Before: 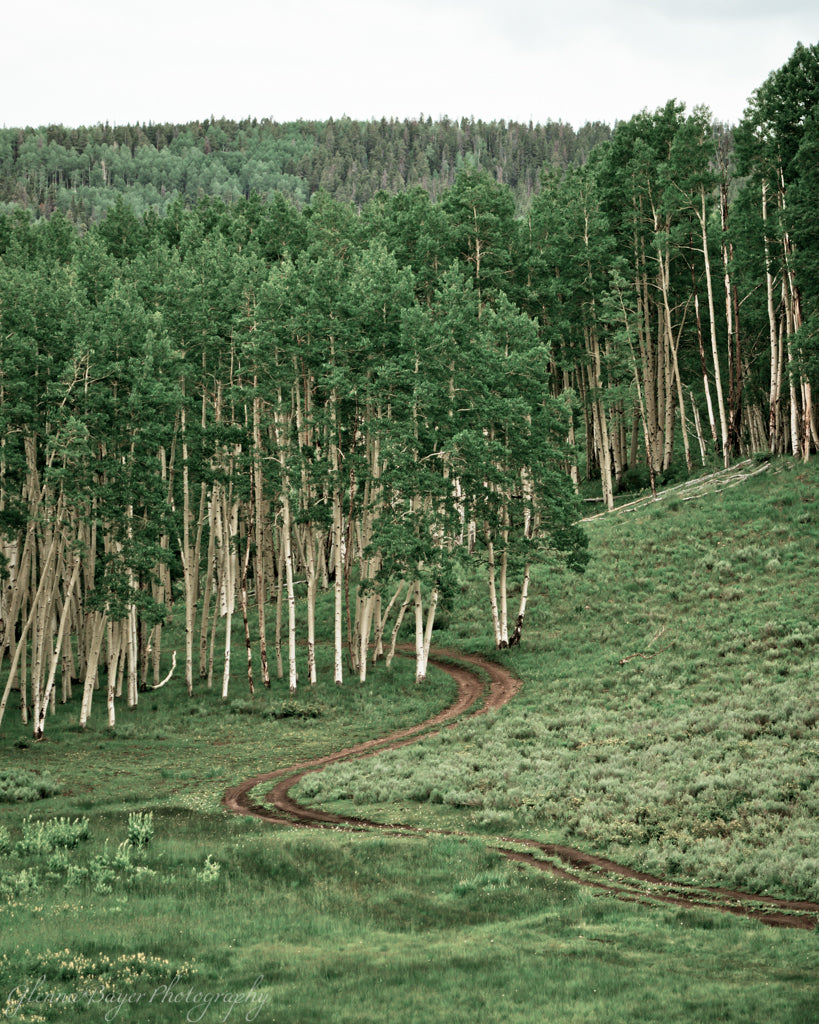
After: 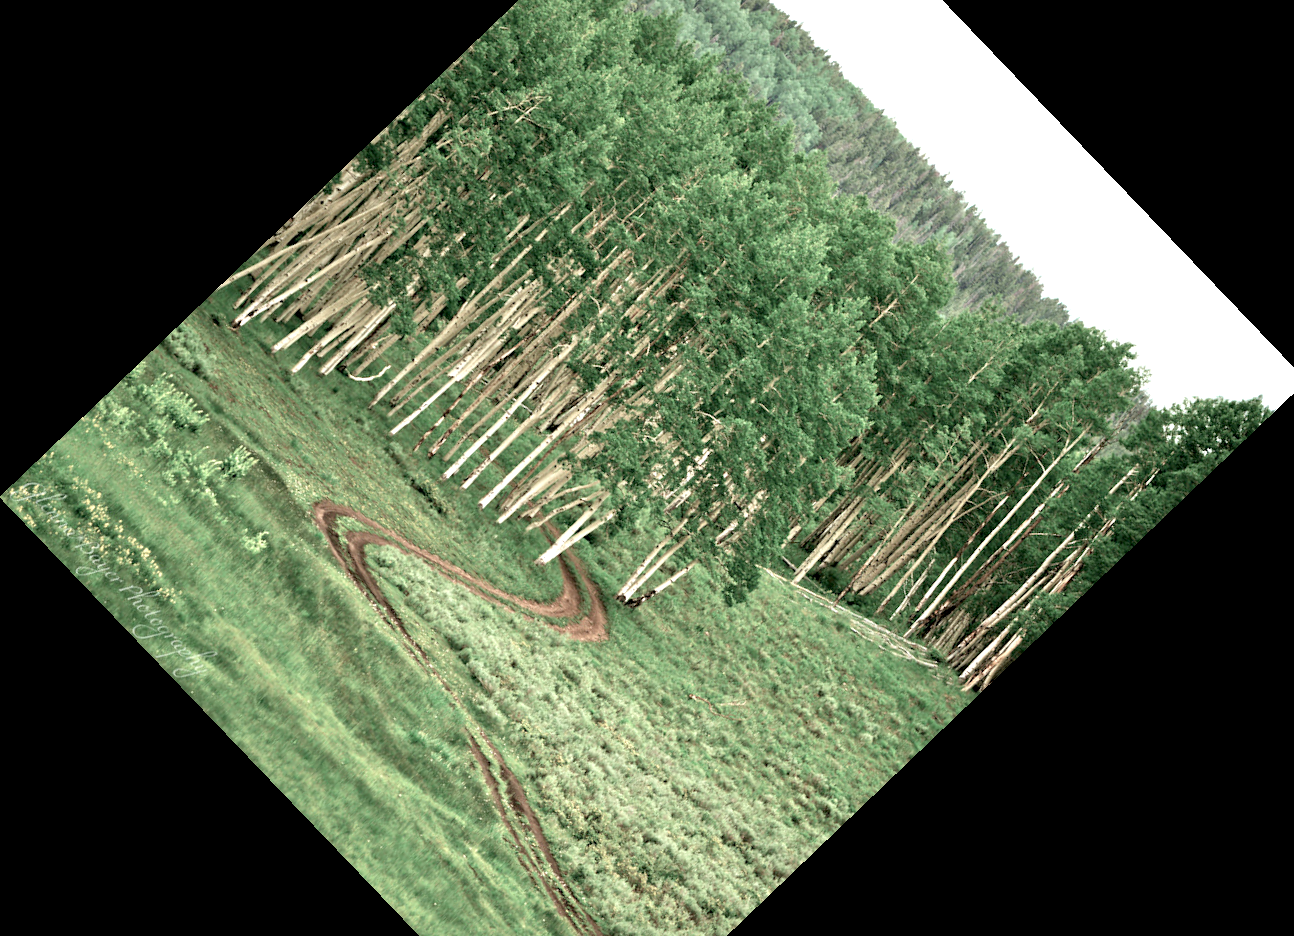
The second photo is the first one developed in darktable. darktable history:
exposure: black level correction 0.008, exposure 0.979 EV, compensate highlight preservation false
crop and rotate: angle -46.26°, top 16.234%, right 0.912%, bottom 11.704%
color balance: lift [1.01, 1, 1, 1], gamma [1.097, 1, 1, 1], gain [0.85, 1, 1, 1]
